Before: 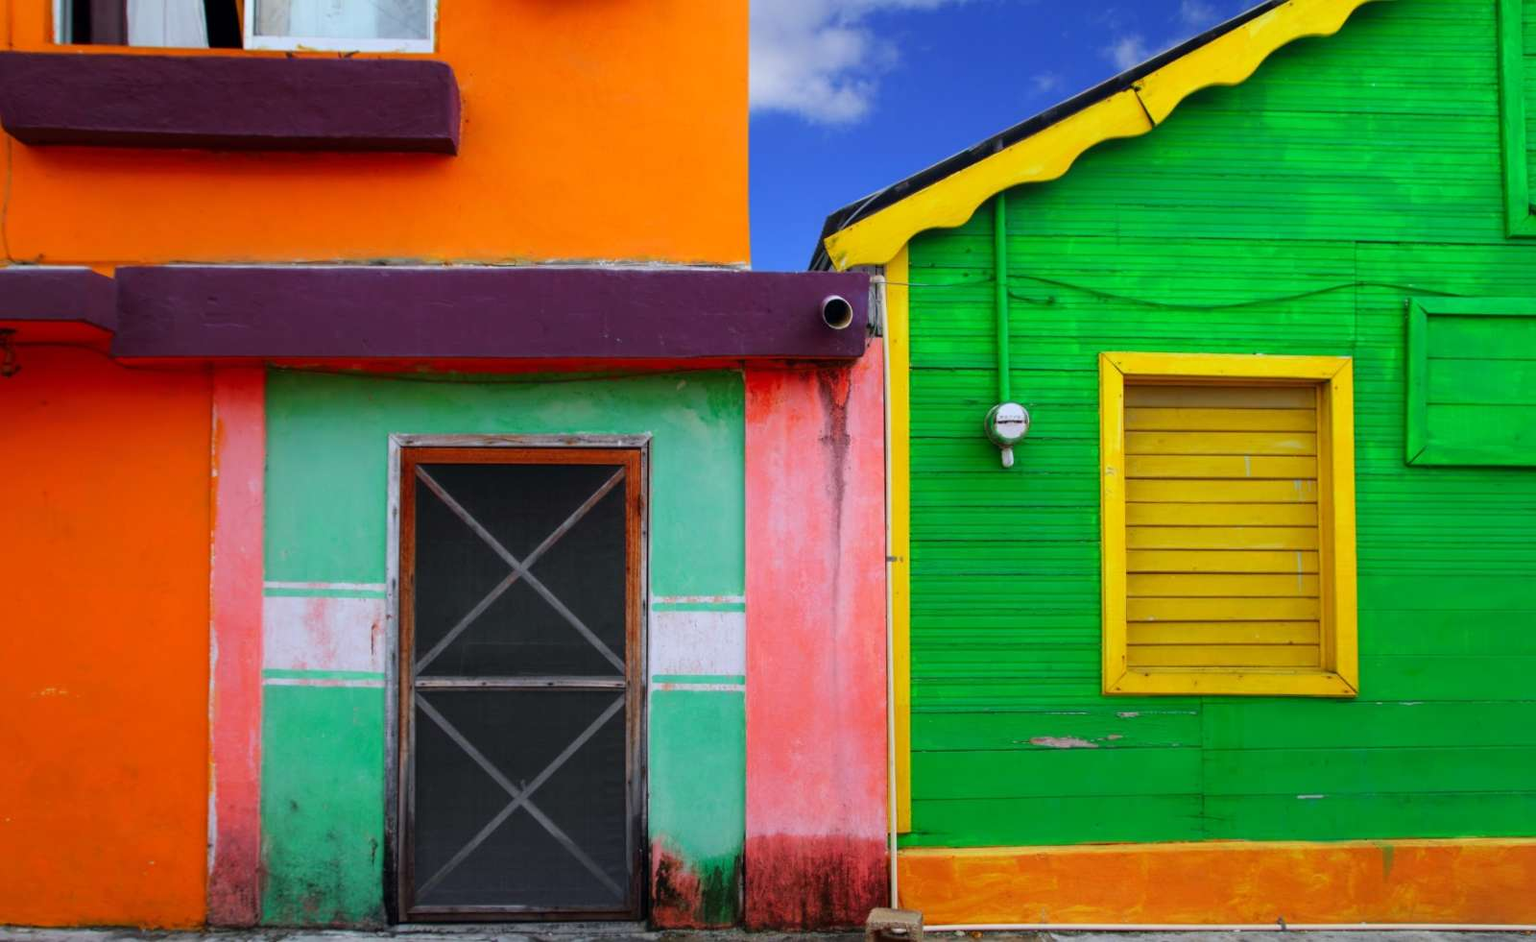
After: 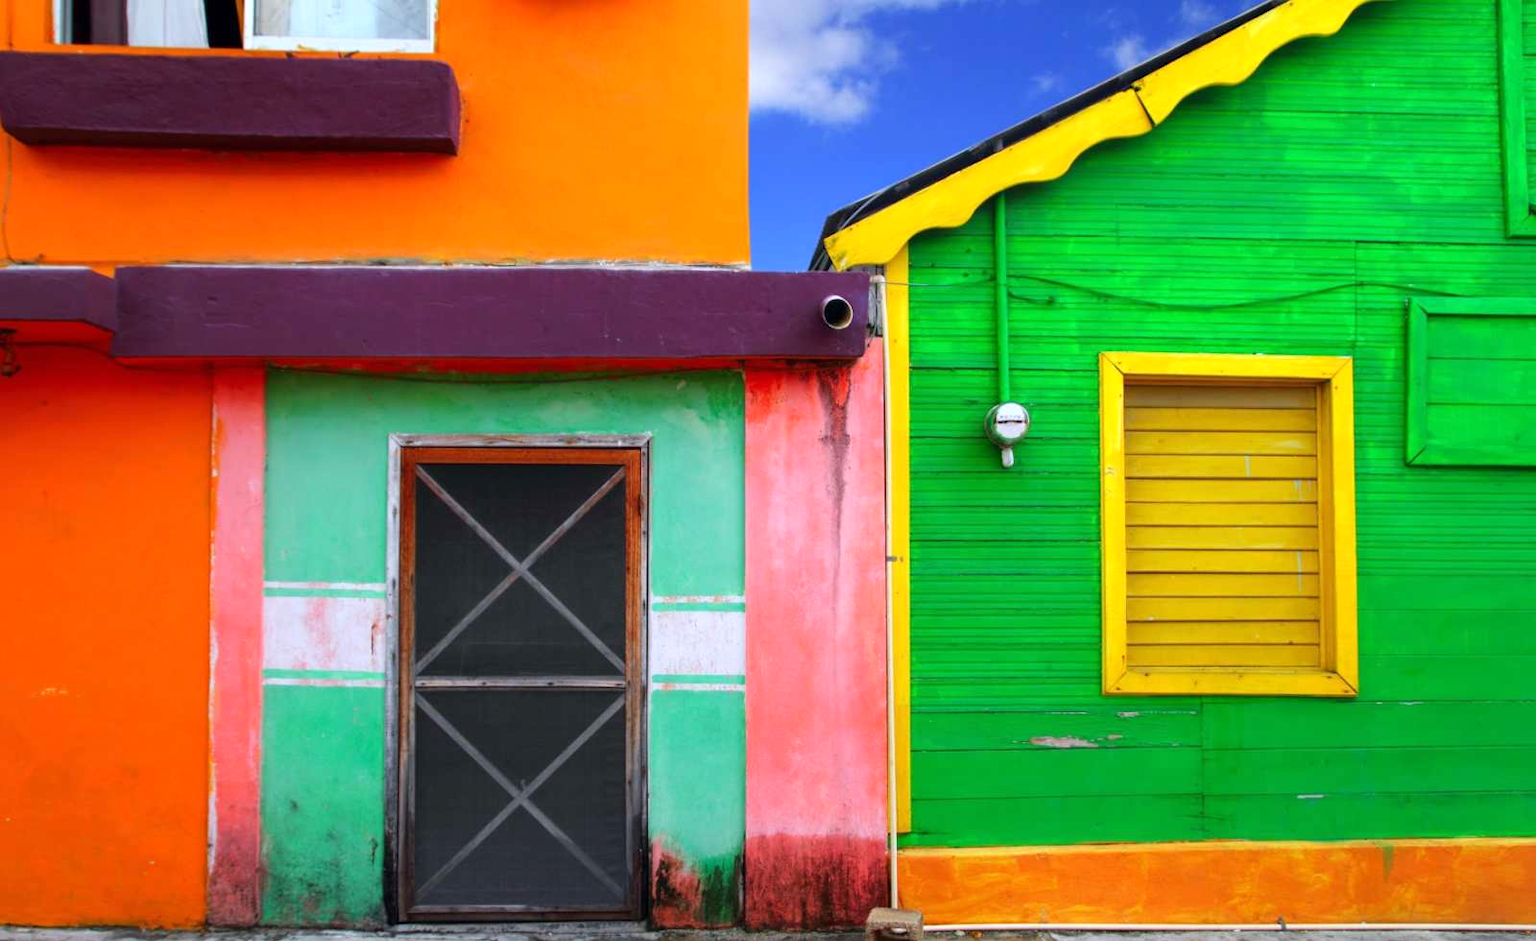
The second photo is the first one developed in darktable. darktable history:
exposure: exposure 0.43 EV, compensate exposure bias true, compensate highlight preservation false
